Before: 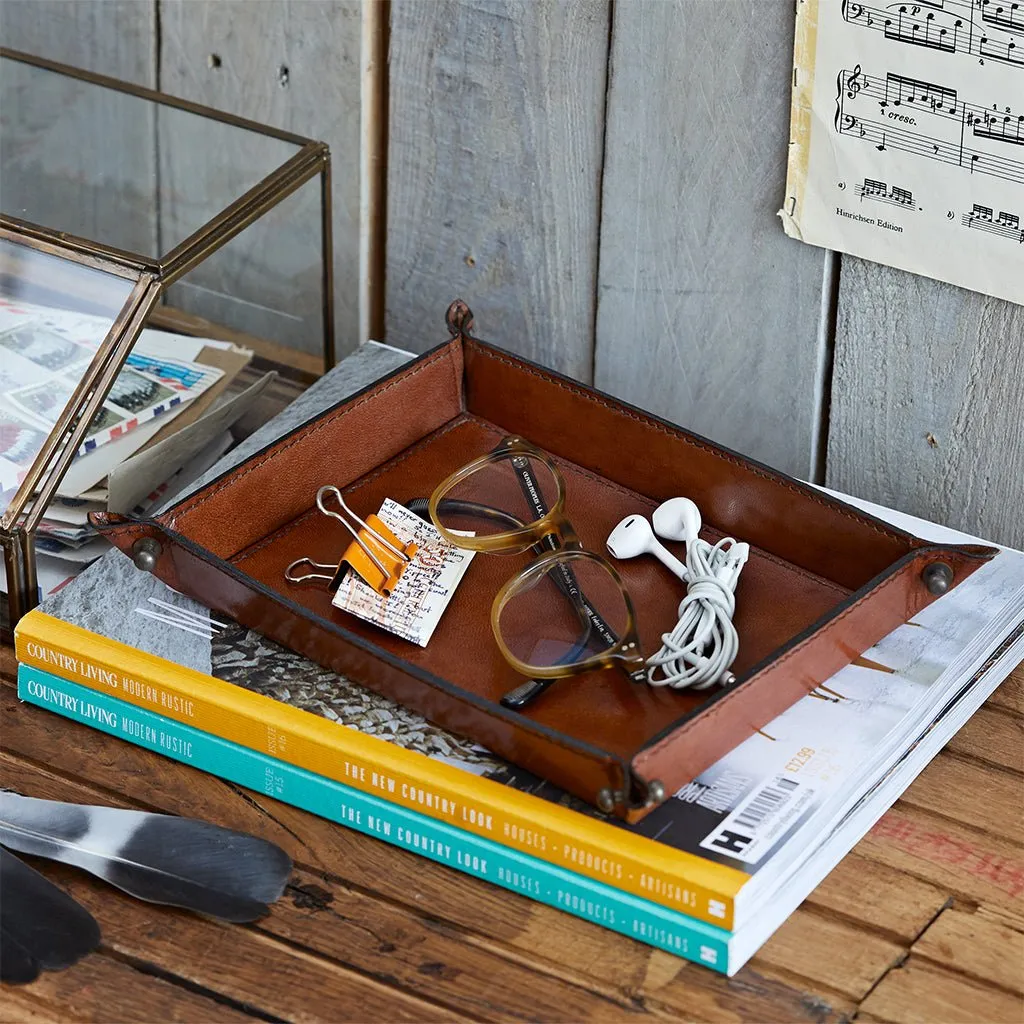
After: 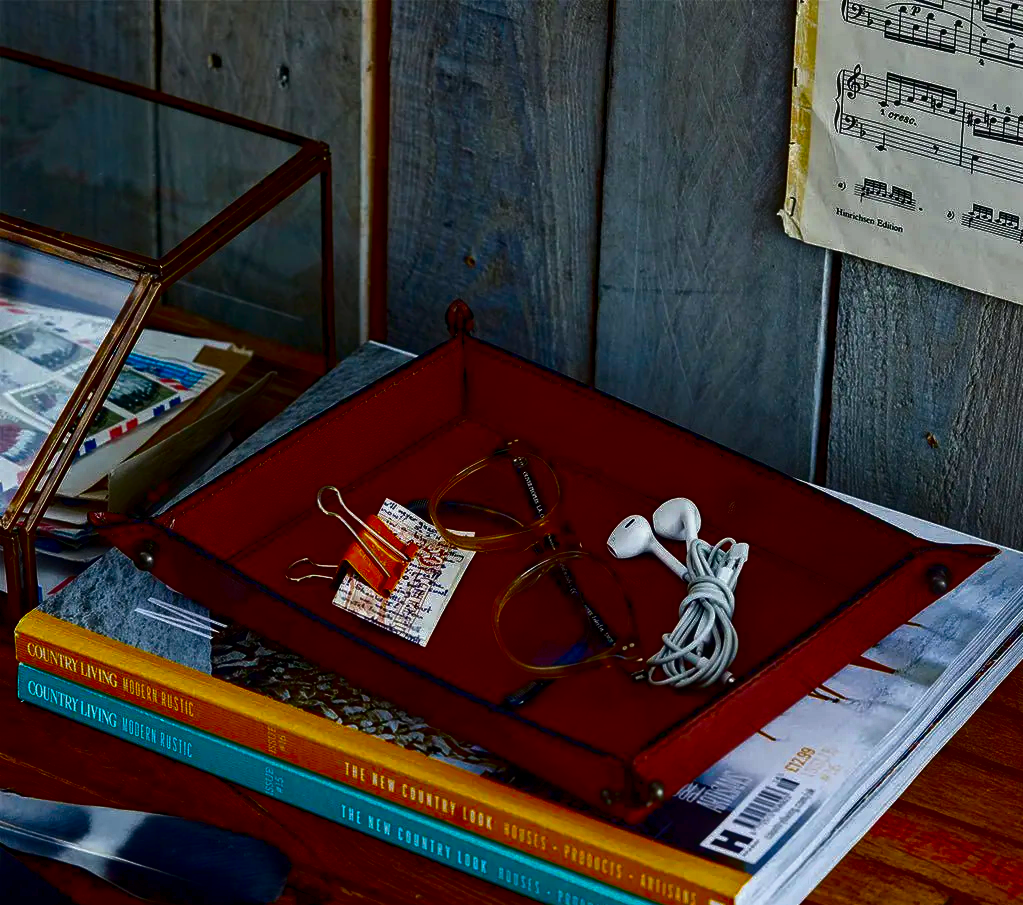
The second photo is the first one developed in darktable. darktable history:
crop and rotate: top 0%, bottom 11.57%
local contrast: on, module defaults
contrast brightness saturation: brightness -0.995, saturation 0.998
